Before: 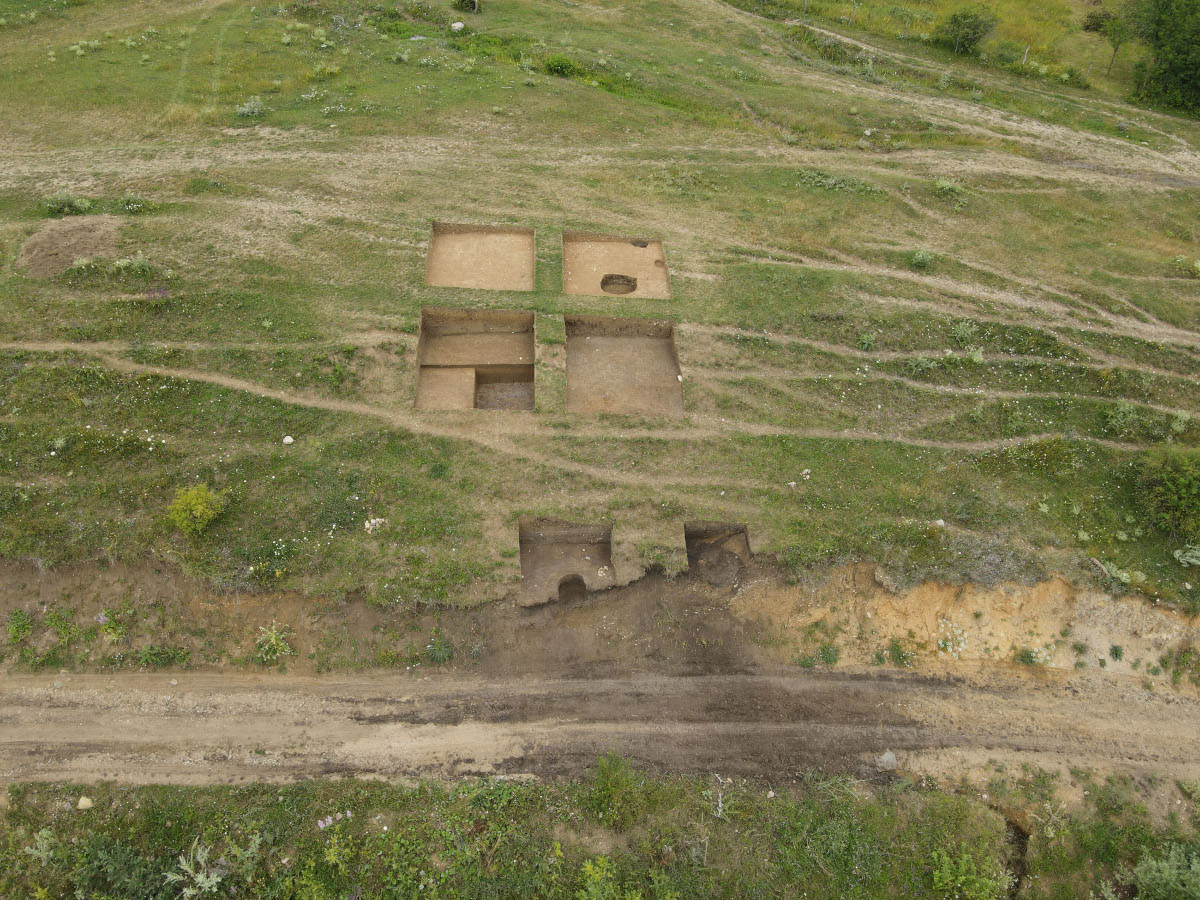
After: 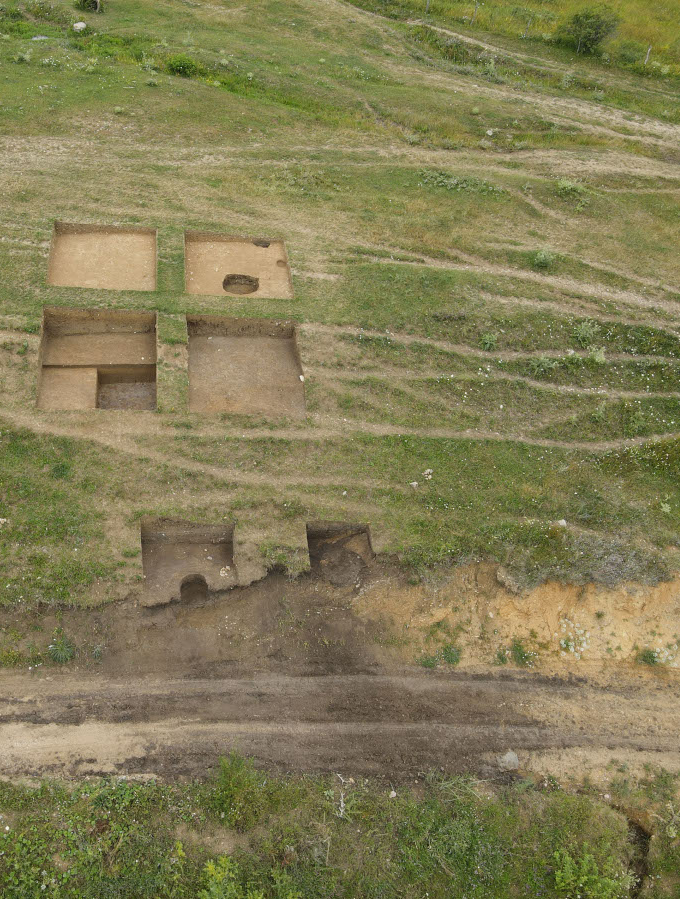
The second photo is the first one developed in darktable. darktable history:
crop: left 31.559%, top 0.013%, right 11.713%
